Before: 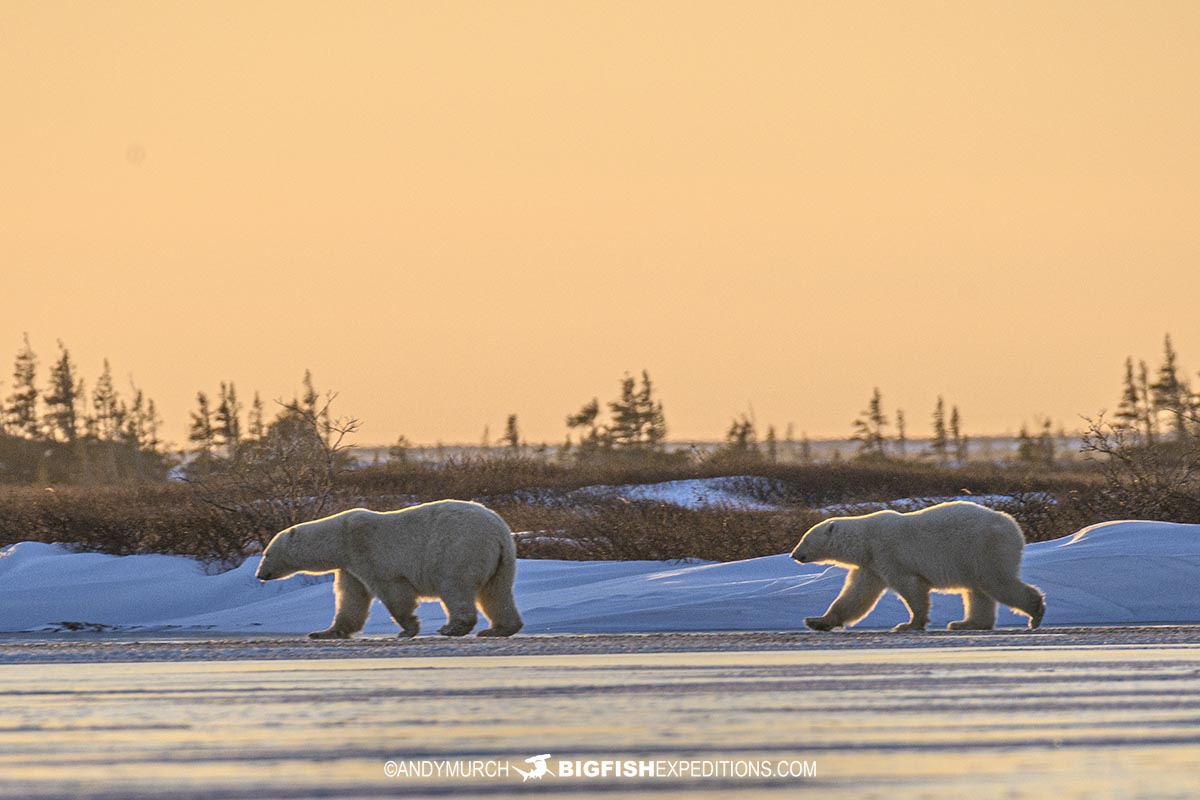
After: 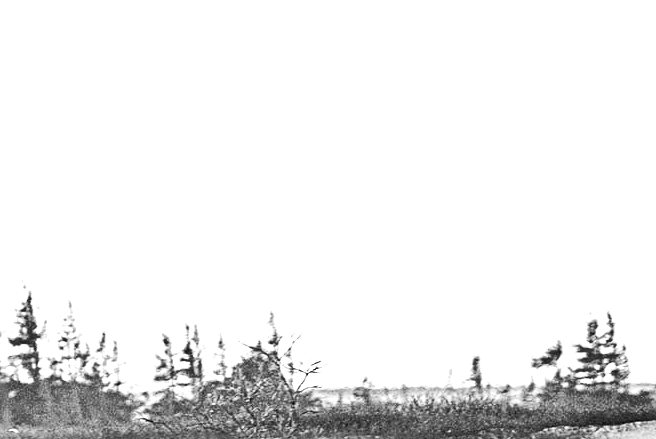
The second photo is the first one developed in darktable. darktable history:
haze removal: compatibility mode true, adaptive false
crop and rotate: left 3.047%, top 7.509%, right 42.236%, bottom 37.598%
exposure: black level correction 0, exposure 1.3 EV, compensate exposure bias true, compensate highlight preservation false
shadows and highlights: shadows 49, highlights -41, soften with gaussian
contrast brightness saturation: contrast 0.23, brightness 0.1, saturation 0.29
monochrome: a 32, b 64, size 2.3
sharpen: radius 2.543, amount 0.636
local contrast: mode bilateral grid, contrast 20, coarseness 50, detail 120%, midtone range 0.2
